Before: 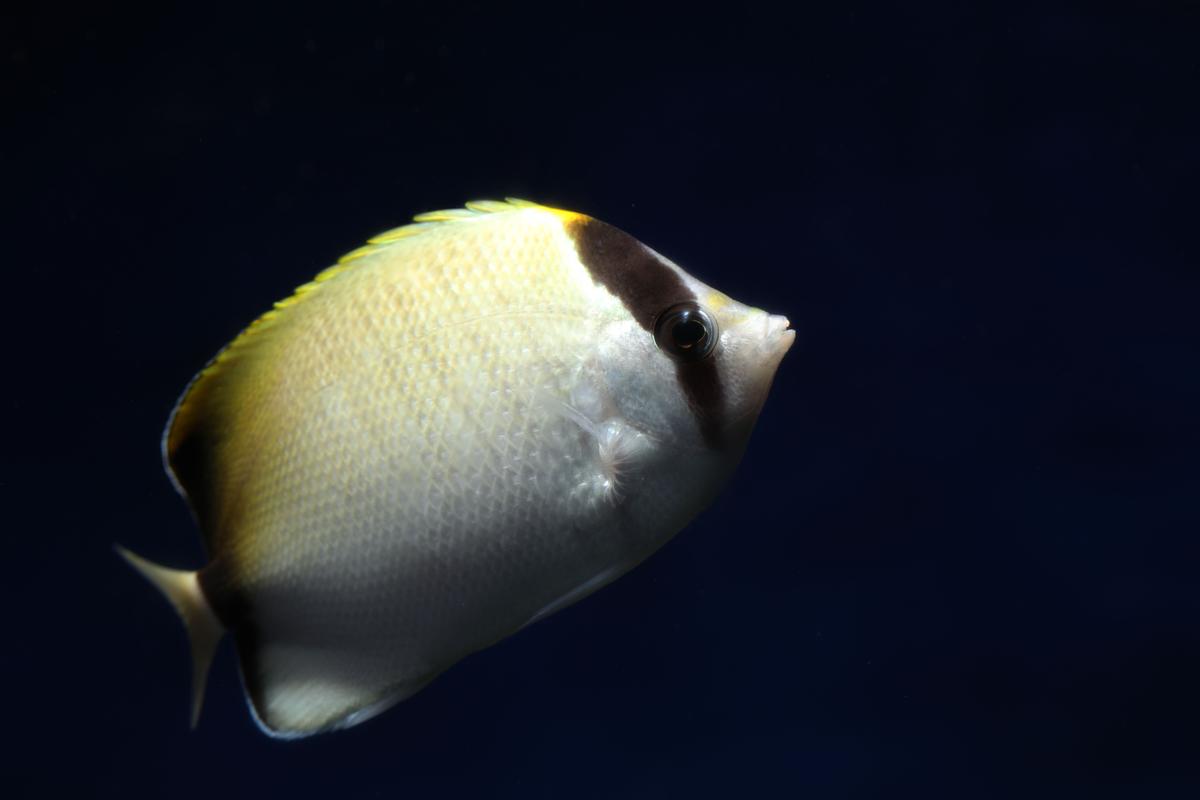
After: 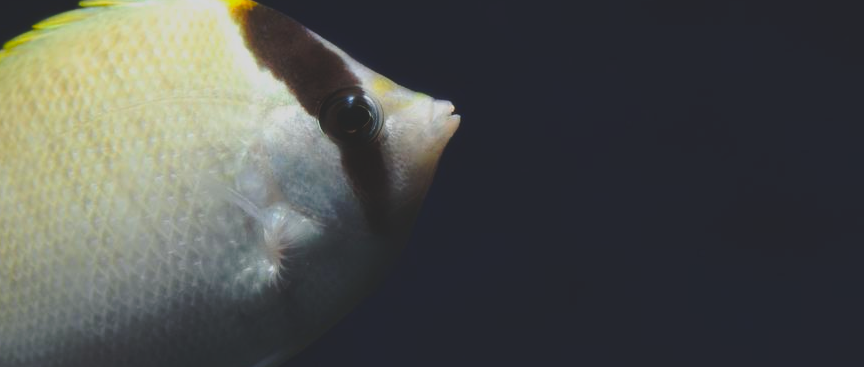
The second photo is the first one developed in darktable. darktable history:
base curve: curves: ch0 [(0, 0) (0.073, 0.04) (0.157, 0.139) (0.492, 0.492) (0.758, 0.758) (1, 1)], preserve colors none
crop and rotate: left 27.938%, top 27.046%, bottom 27.046%
contrast brightness saturation: contrast -0.28
